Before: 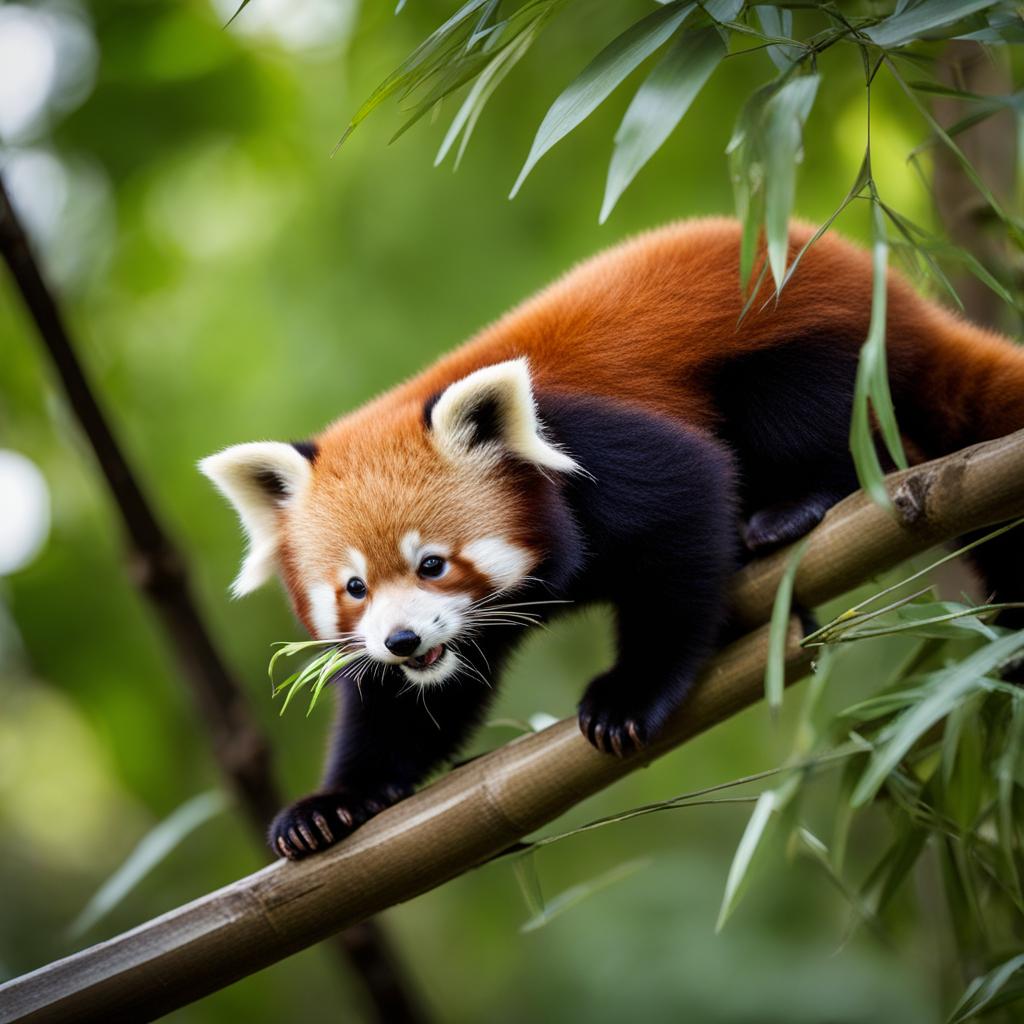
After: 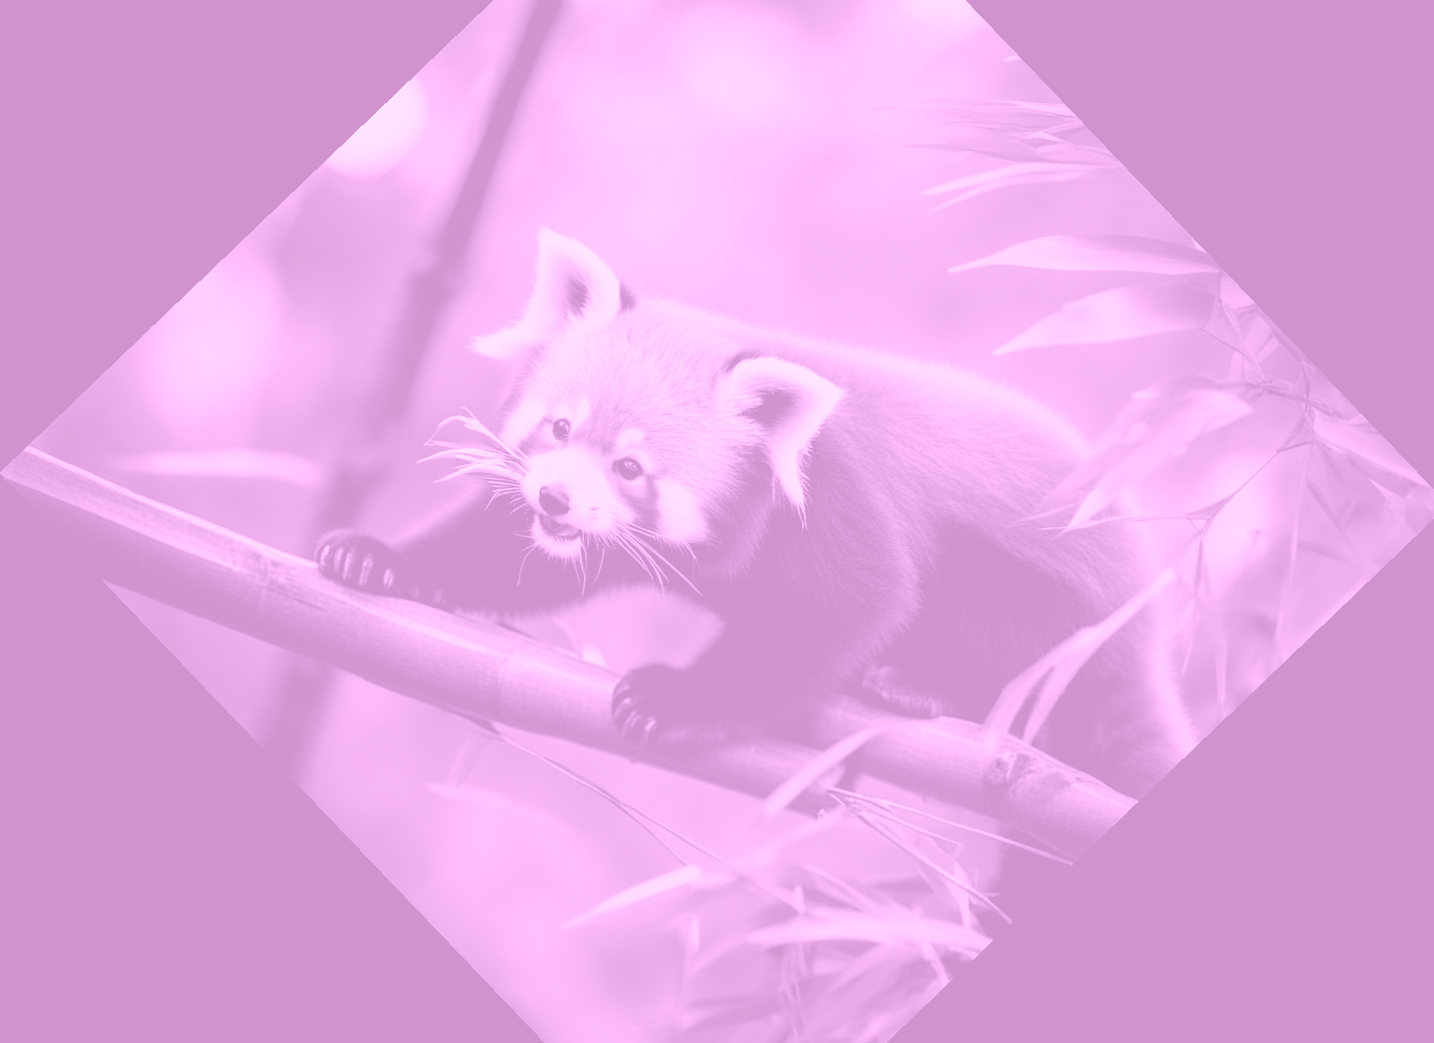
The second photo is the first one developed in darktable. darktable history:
colorize: hue 331.2°, saturation 75%, source mix 30.28%, lightness 70.52%, version 1
crop and rotate: angle -46.26°, top 16.234%, right 0.912%, bottom 11.704%
